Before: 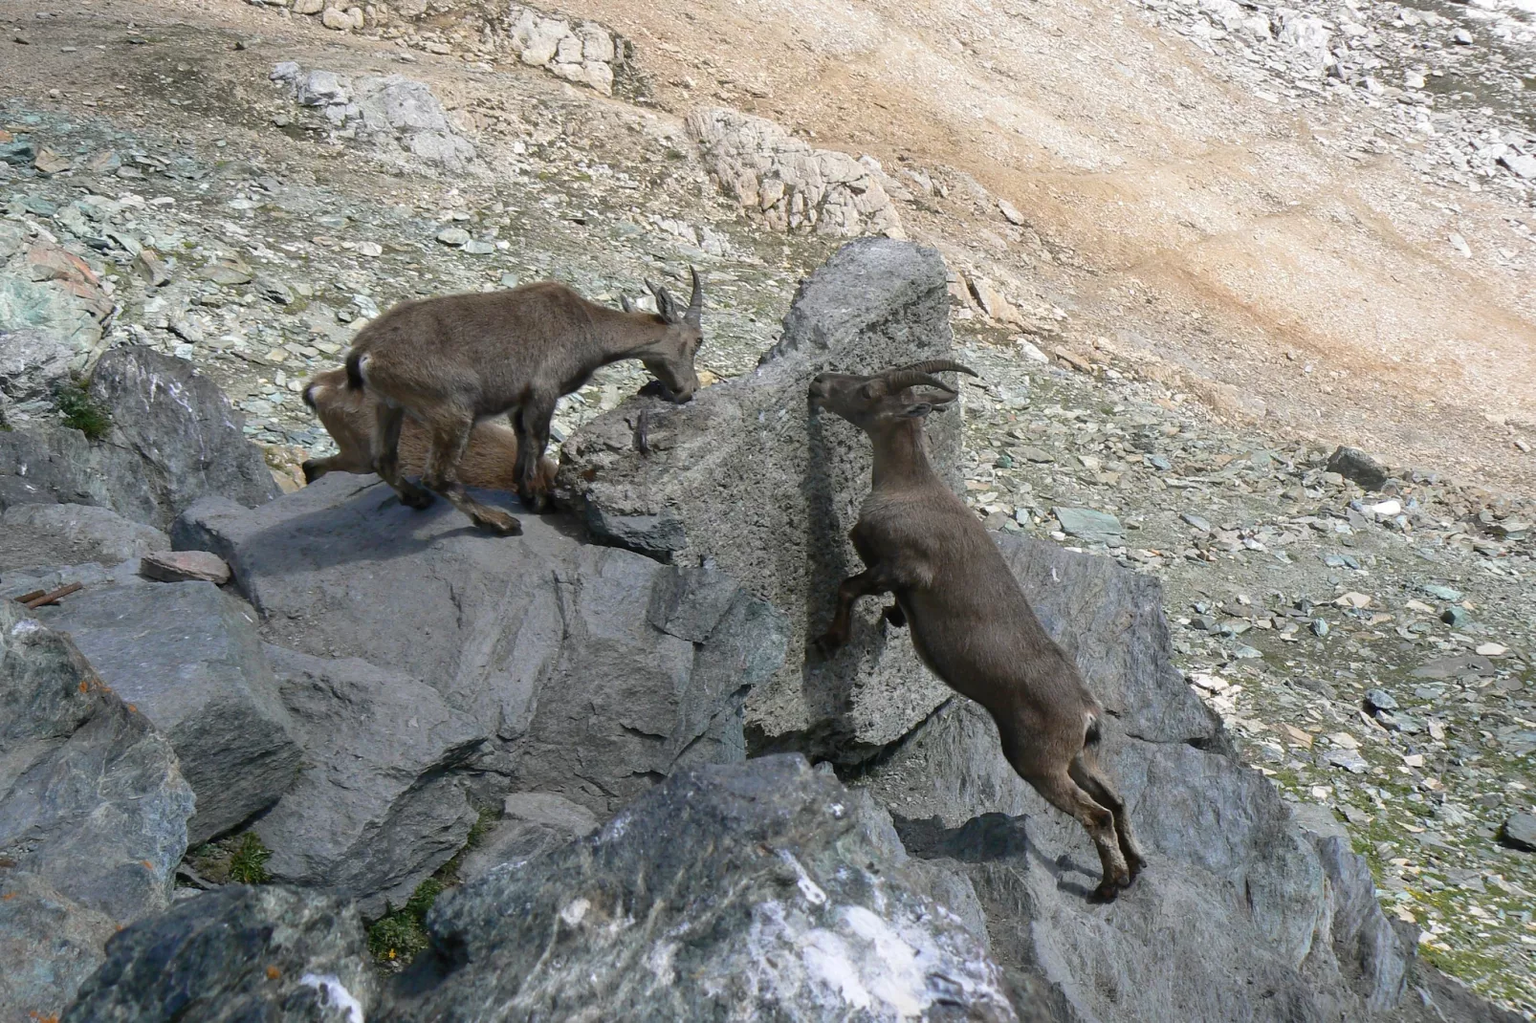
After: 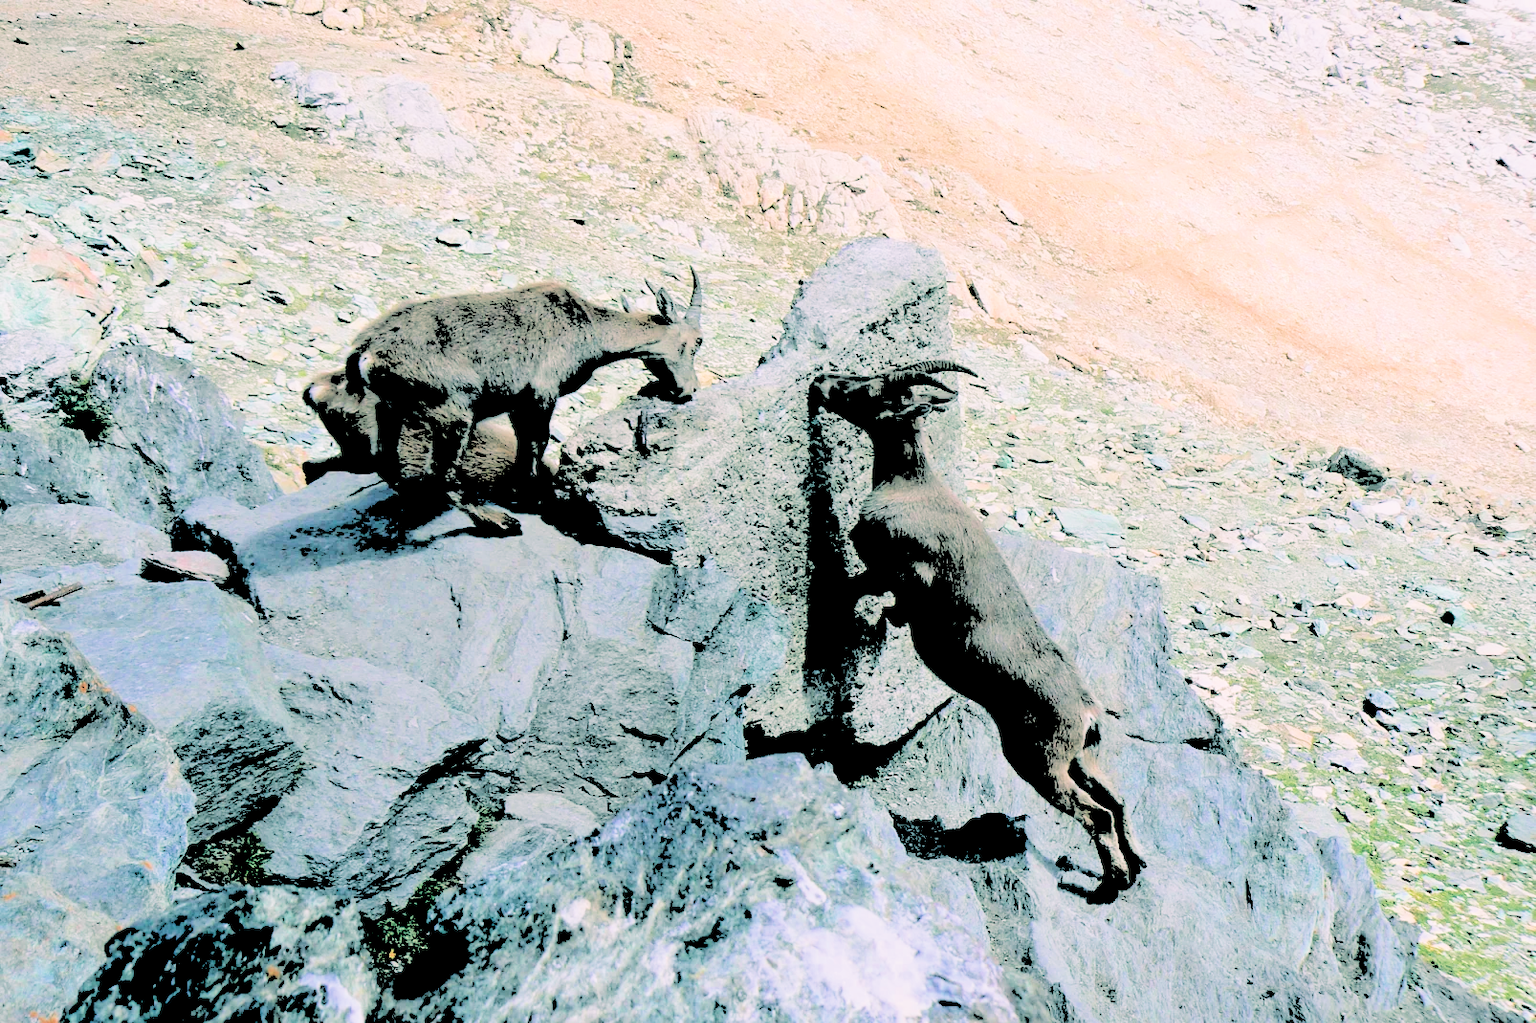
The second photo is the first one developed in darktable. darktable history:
exposure: black level correction -0.001, exposure 0.08 EV, compensate highlight preservation false
rgb levels: levels [[0.027, 0.429, 0.996], [0, 0.5, 1], [0, 0.5, 1]]
color balance: lift [1.016, 0.983, 1, 1.017], gamma [0.78, 1.018, 1.043, 0.957], gain [0.786, 1.063, 0.937, 1.017], input saturation 118.26%, contrast 13.43%, contrast fulcrum 21.62%, output saturation 82.76%
filmic rgb: middle gray luminance 2.5%, black relative exposure -10 EV, white relative exposure 7 EV, threshold 6 EV, dynamic range scaling 10%, target black luminance 0%, hardness 3.19, latitude 44.39%, contrast 0.682, highlights saturation mix 5%, shadows ↔ highlights balance 13.63%, add noise in highlights 0, color science v3 (2019), use custom middle-gray values true, iterations of high-quality reconstruction 0, contrast in highlights soft, enable highlight reconstruction true
